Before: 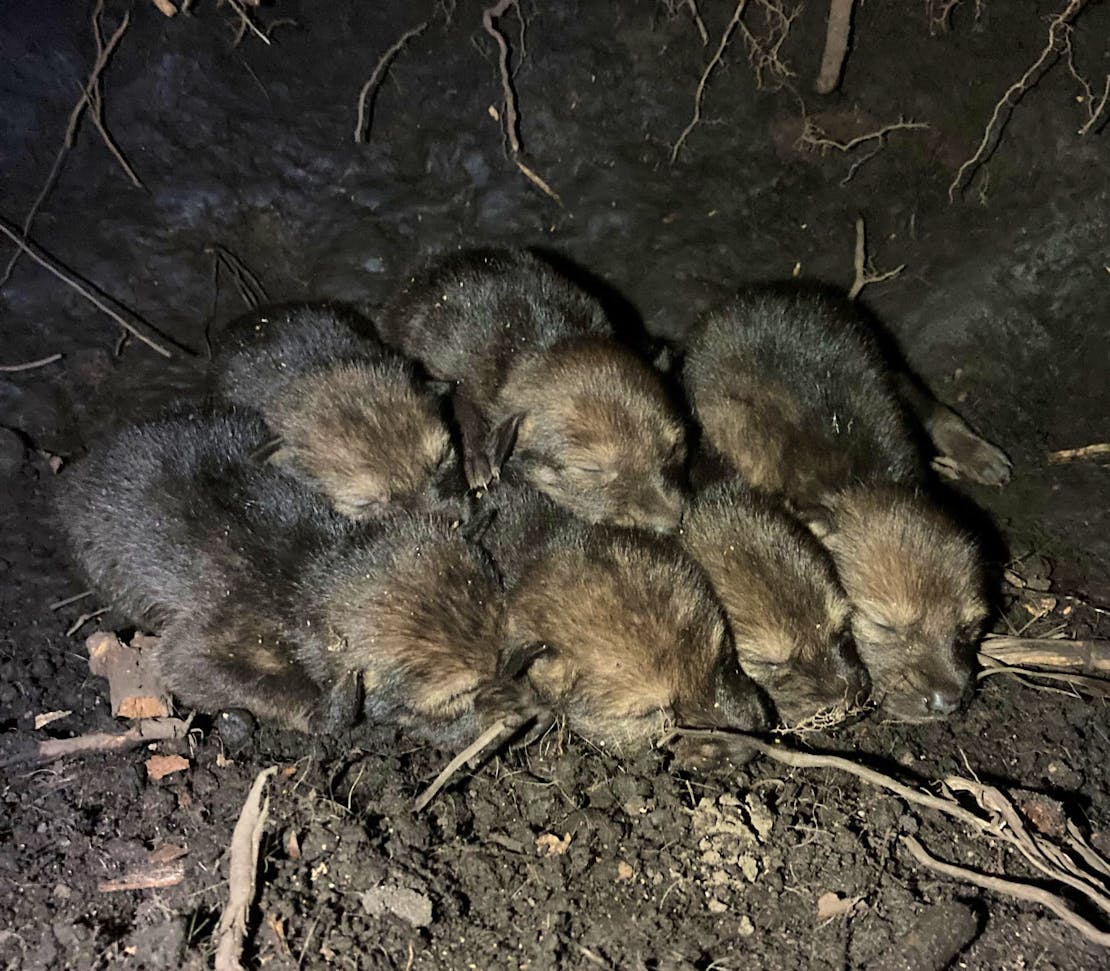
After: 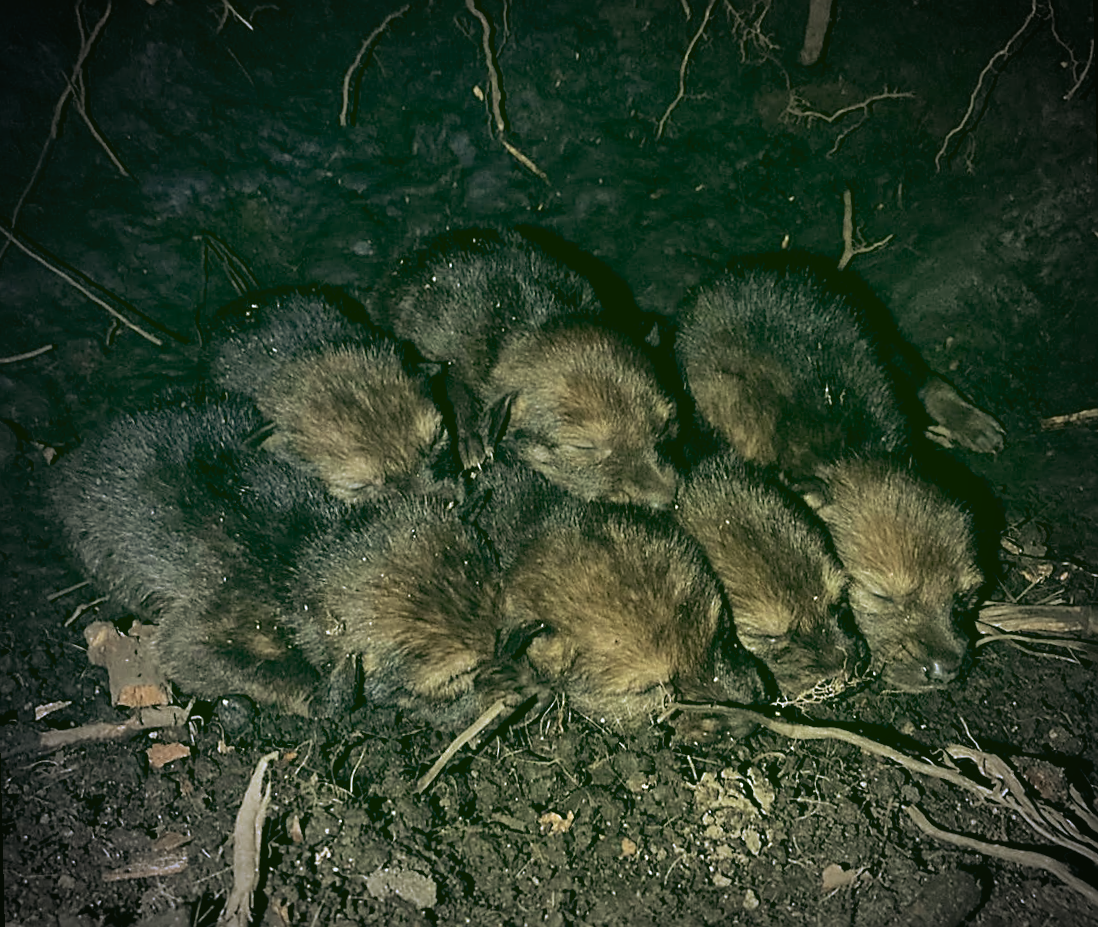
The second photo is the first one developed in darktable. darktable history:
rotate and perspective: rotation -1.42°, crop left 0.016, crop right 0.984, crop top 0.035, crop bottom 0.965
rgb curve: curves: ch0 [(0.123, 0.061) (0.995, 0.887)]; ch1 [(0.06, 0.116) (1, 0.906)]; ch2 [(0, 0) (0.824, 0.69) (1, 1)], mode RGB, independent channels, compensate middle gray true
sharpen: on, module defaults
color calibration: illuminant as shot in camera, x 0.358, y 0.373, temperature 4628.91 K
vignetting: fall-off start 75%, brightness -0.692, width/height ratio 1.084
